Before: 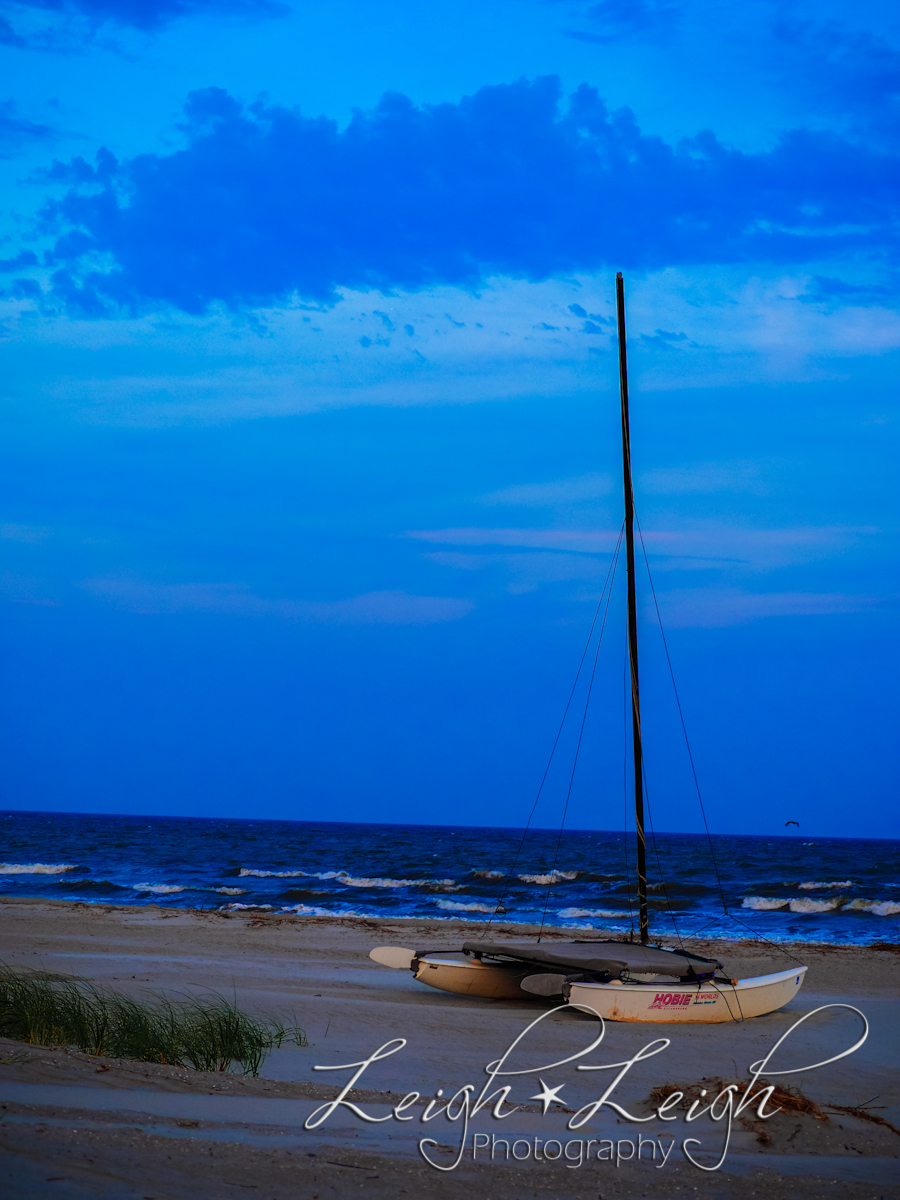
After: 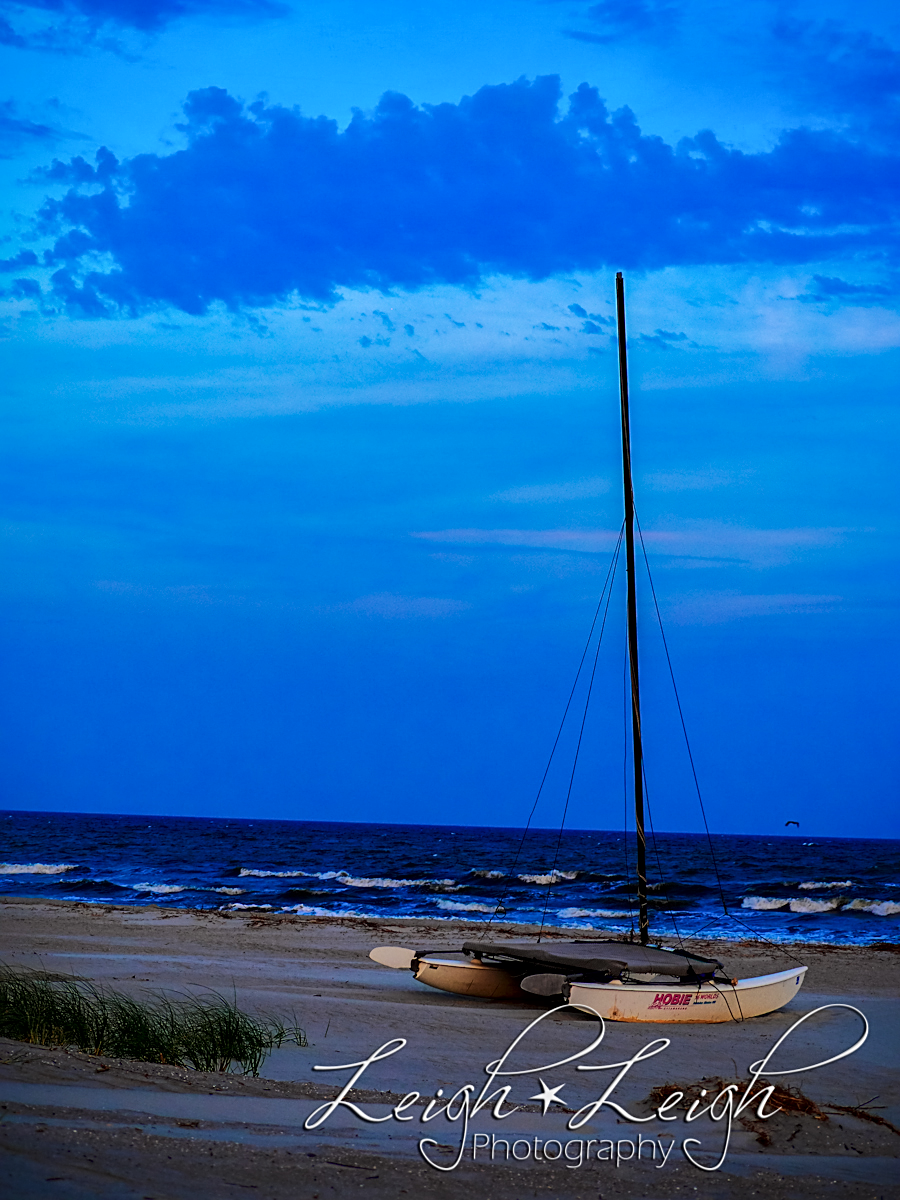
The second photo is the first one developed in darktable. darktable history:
sharpen: on, module defaults
local contrast: mode bilateral grid, contrast 21, coarseness 51, detail 147%, midtone range 0.2
tone curve: curves: ch0 [(0, 0) (0.08, 0.069) (0.4, 0.391) (0.6, 0.609) (0.92, 0.93) (1, 1)], preserve colors none
